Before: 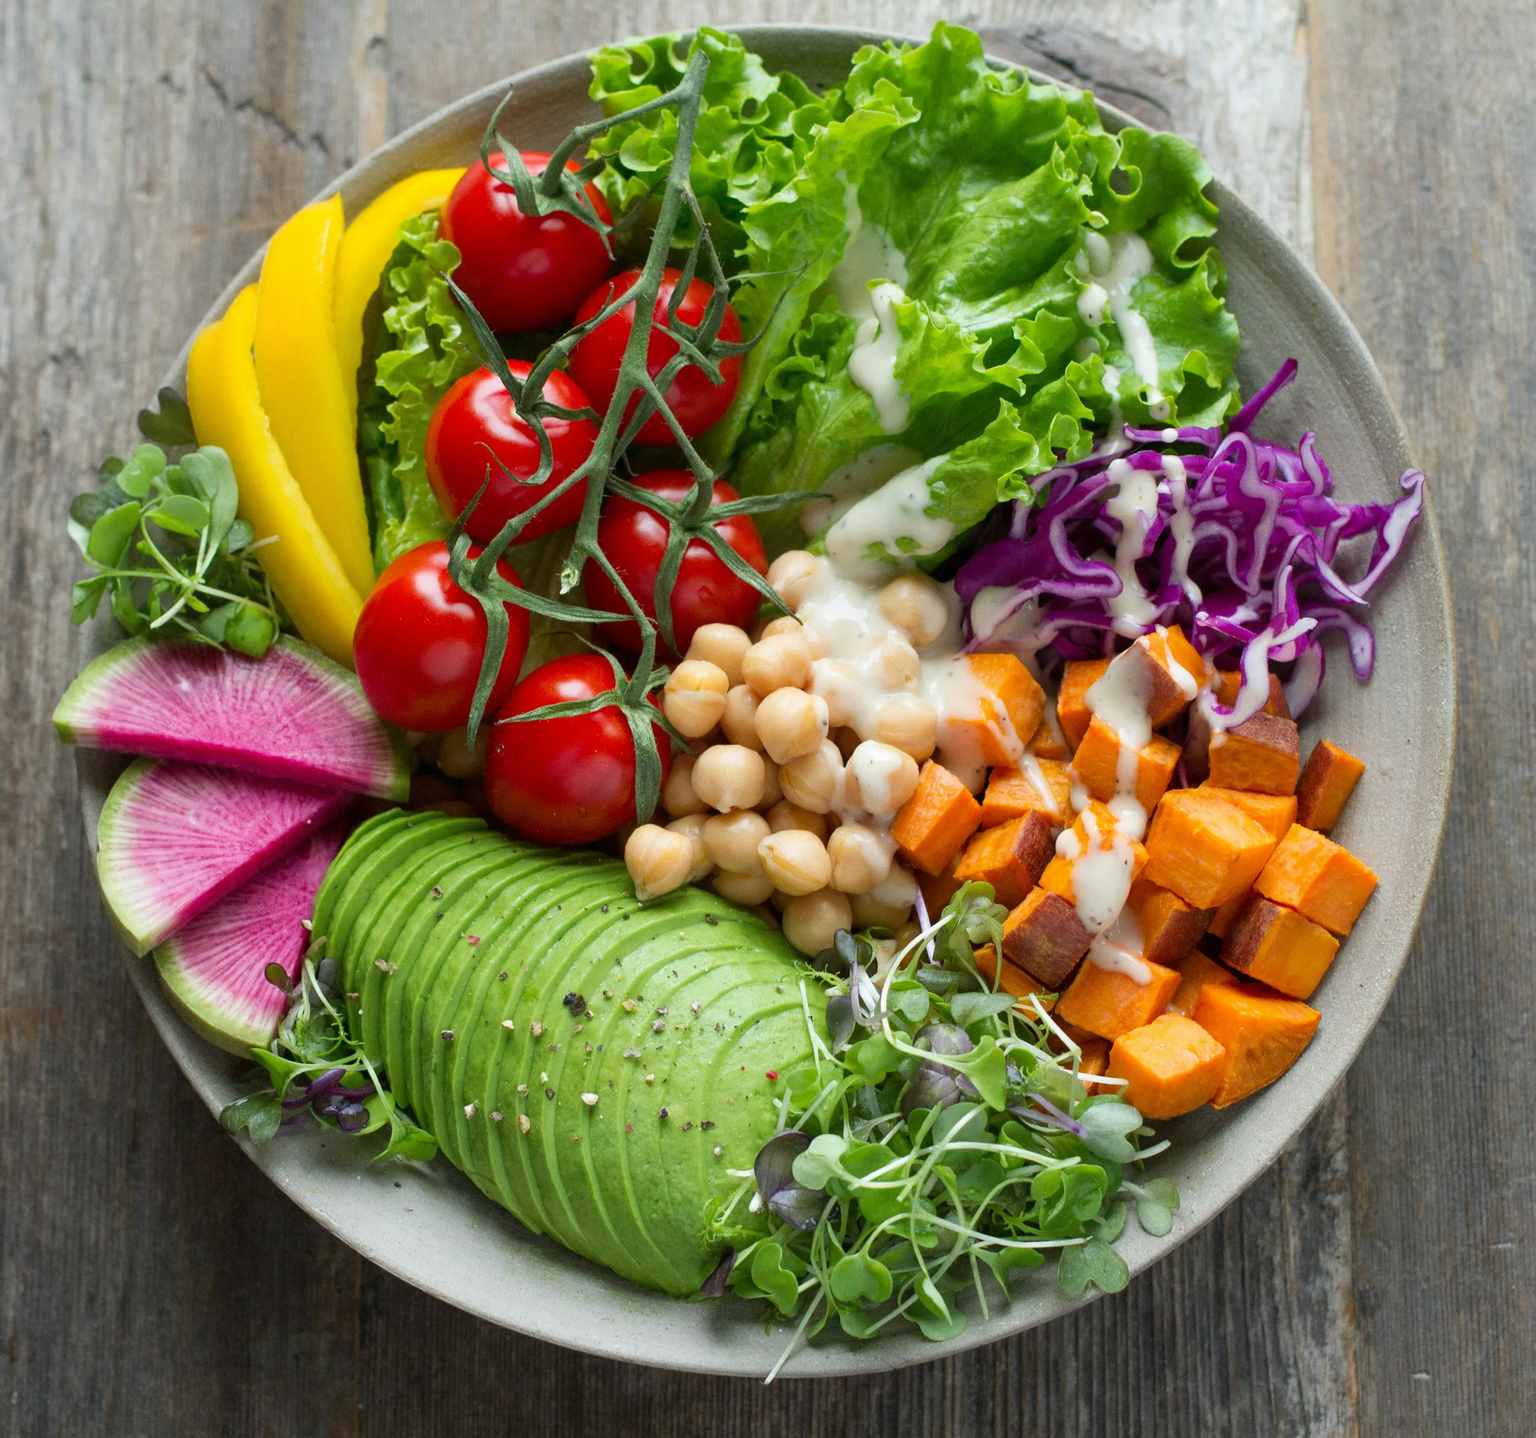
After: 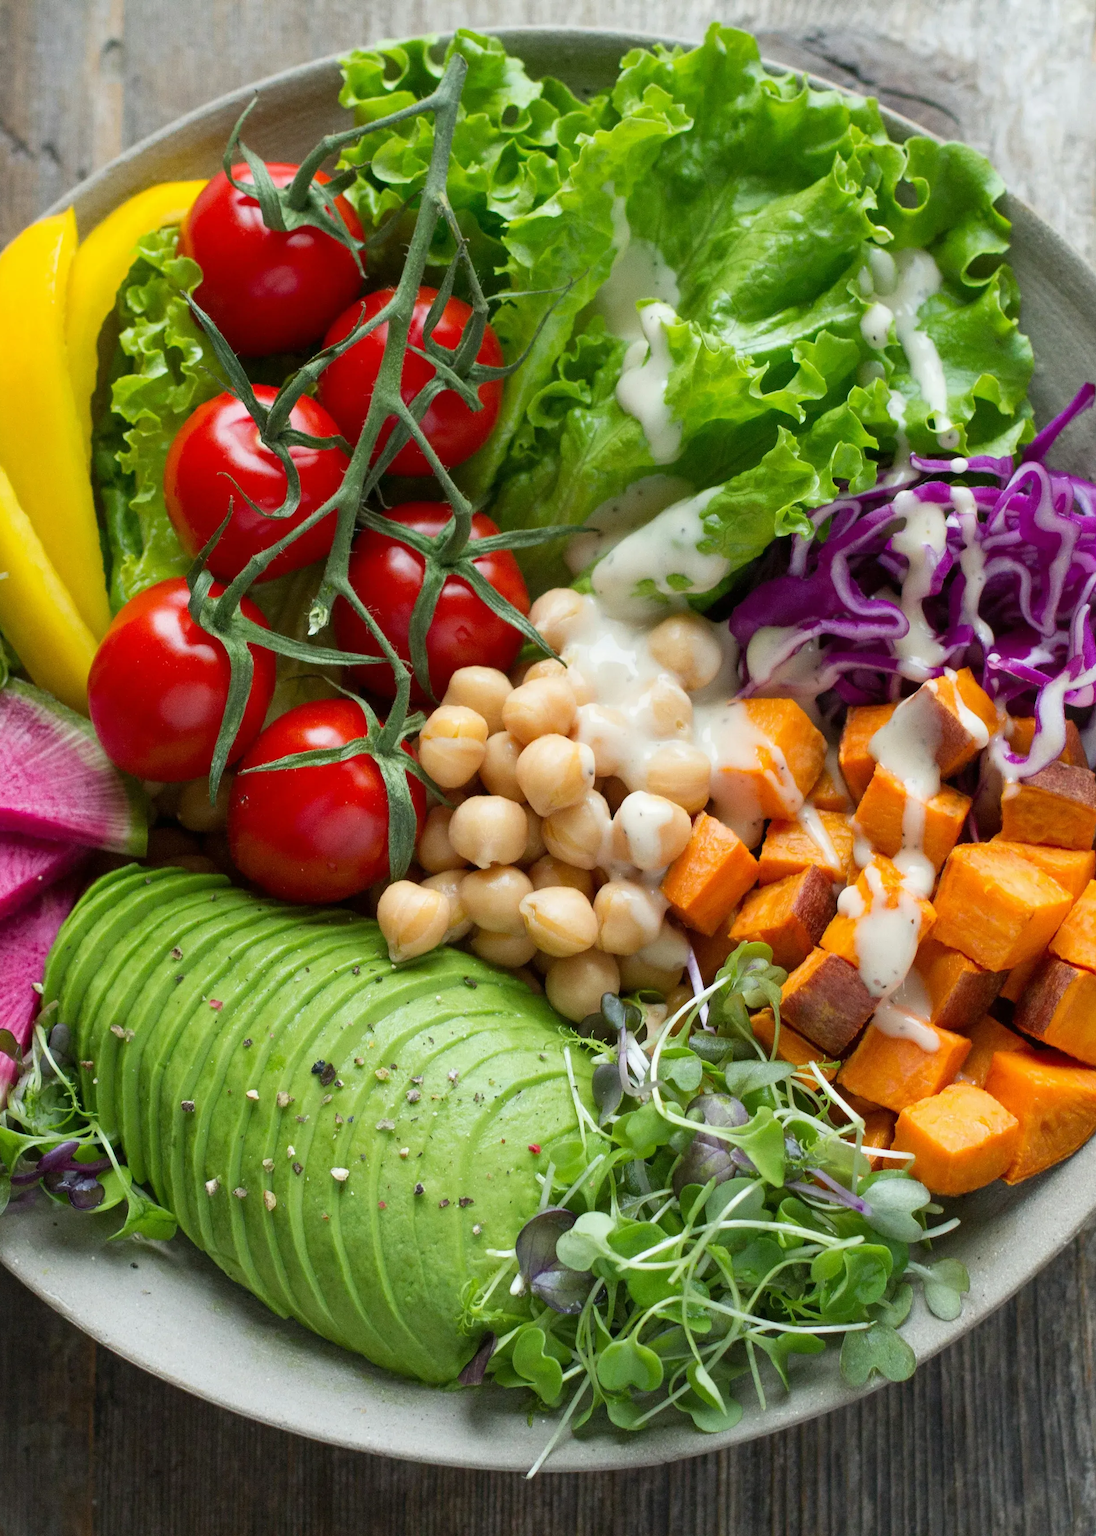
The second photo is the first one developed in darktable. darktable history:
crop and rotate: left 17.693%, right 15.454%
